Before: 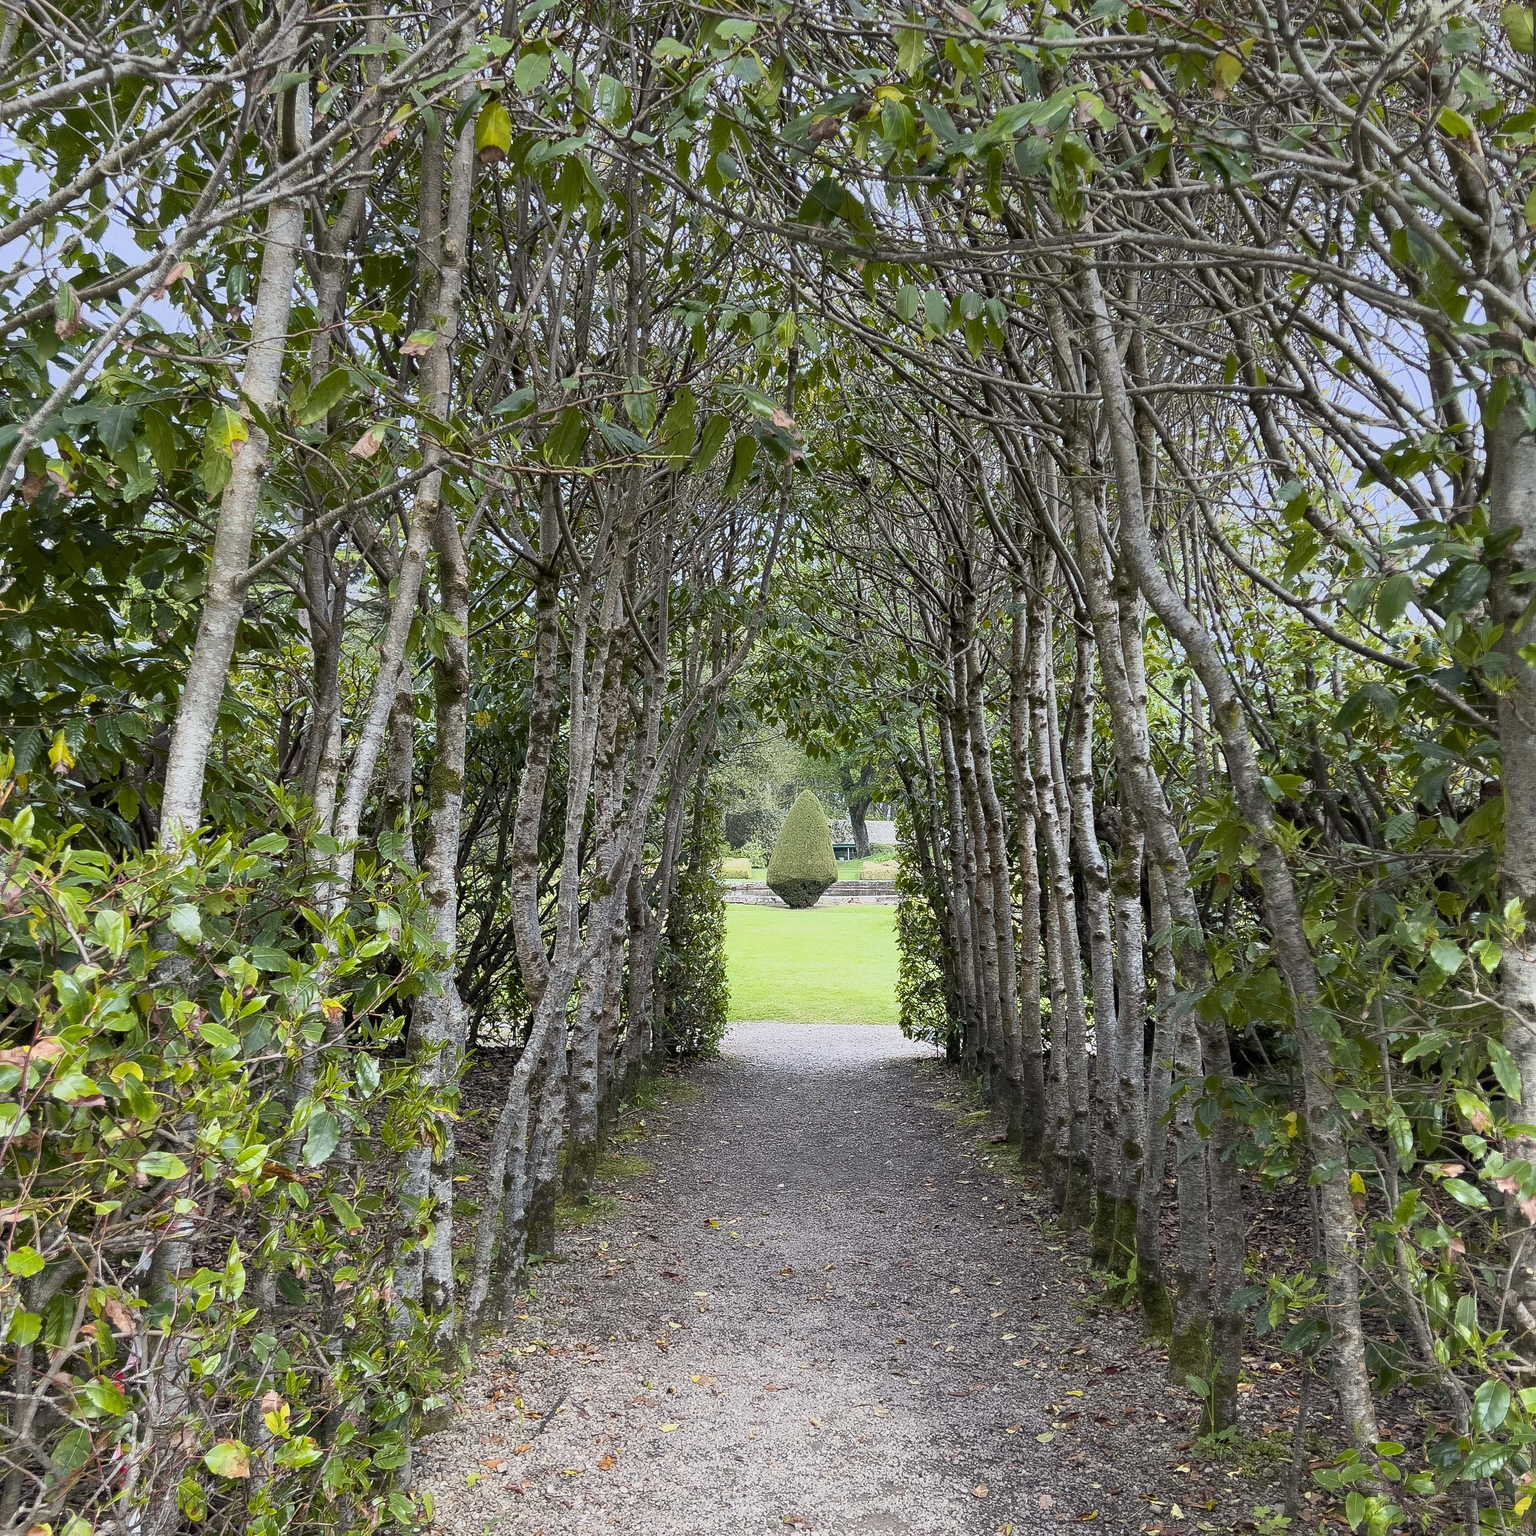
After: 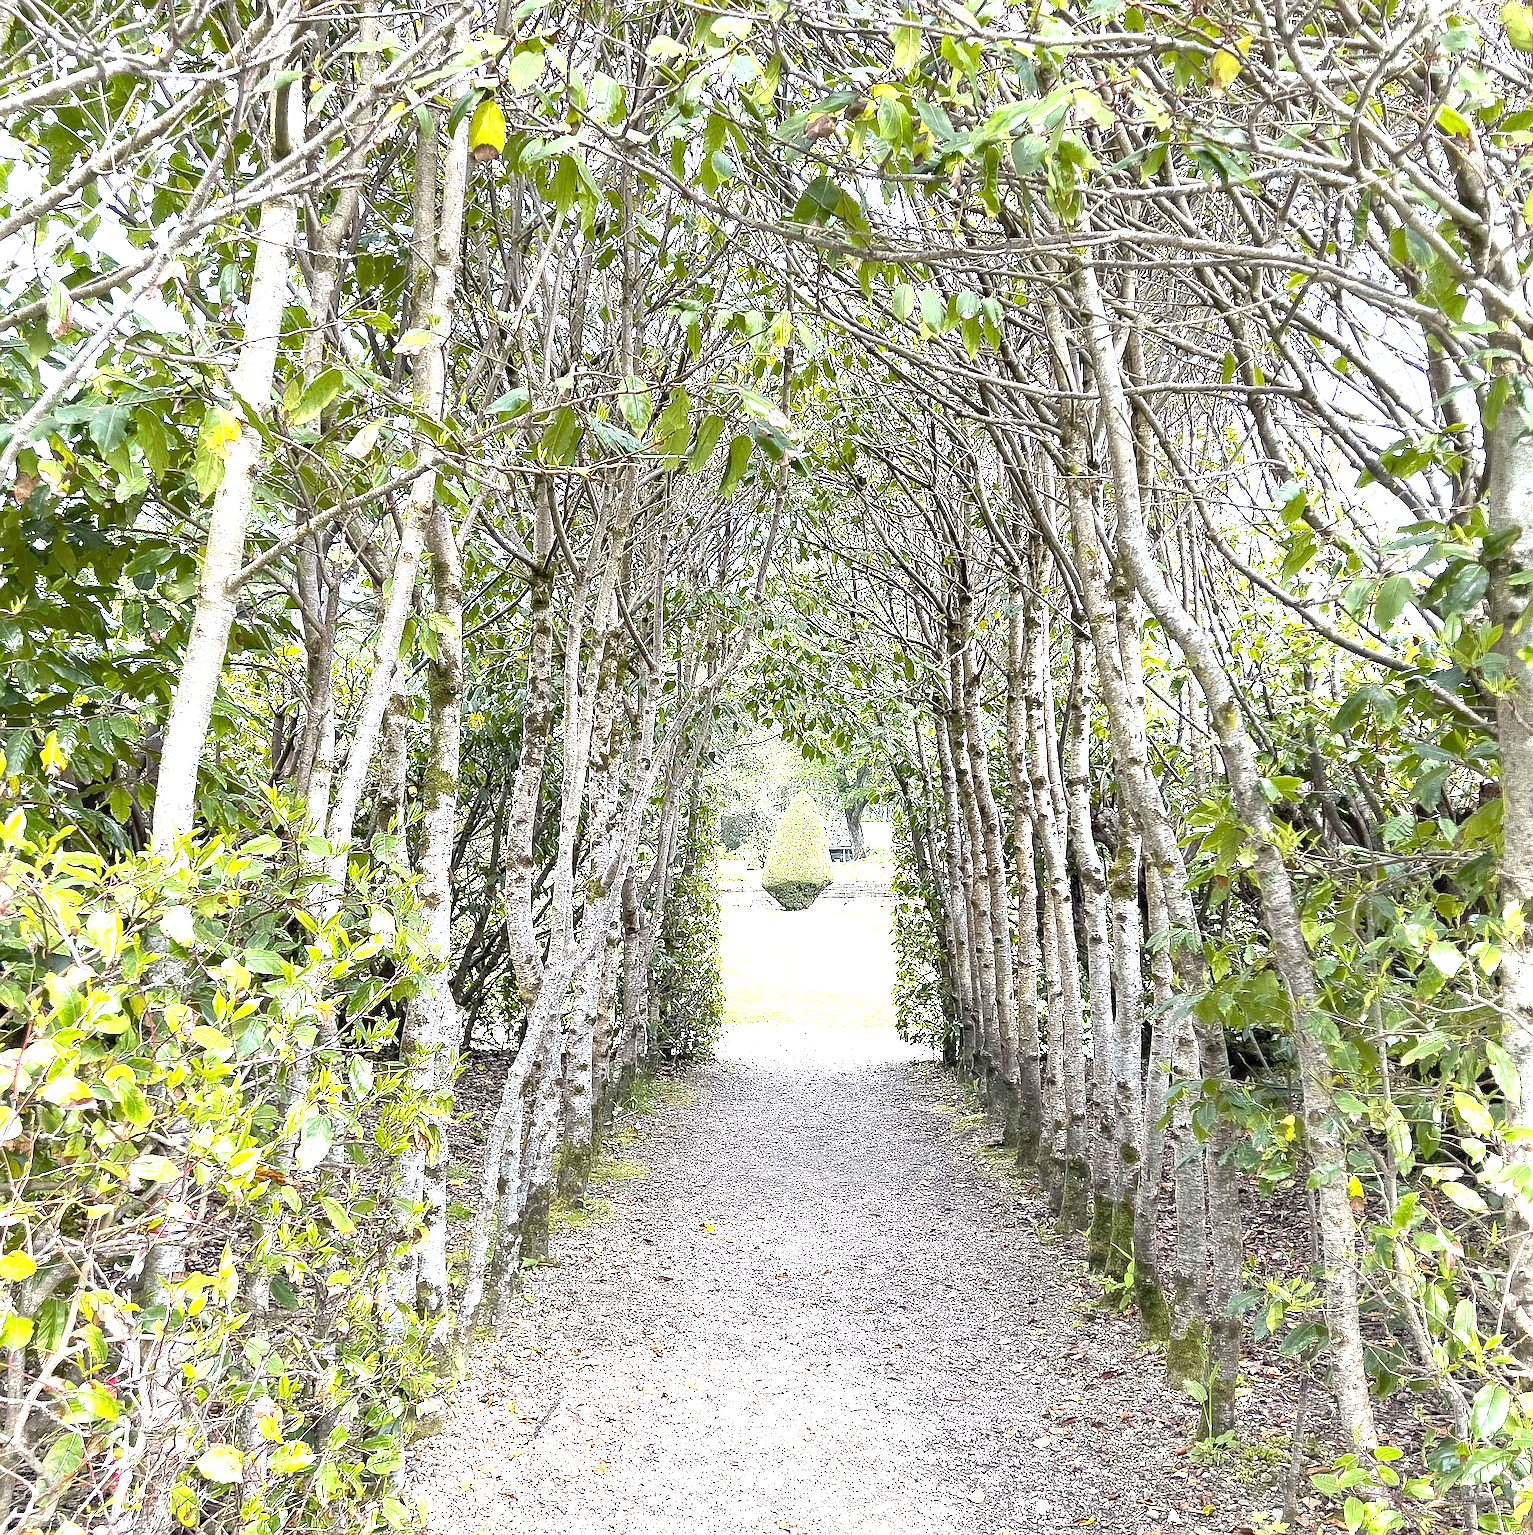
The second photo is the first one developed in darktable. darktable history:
exposure: exposure 2 EV, compensate highlight preservation false
crop and rotate: left 0.614%, top 0.179%, bottom 0.309%
sharpen: on, module defaults
